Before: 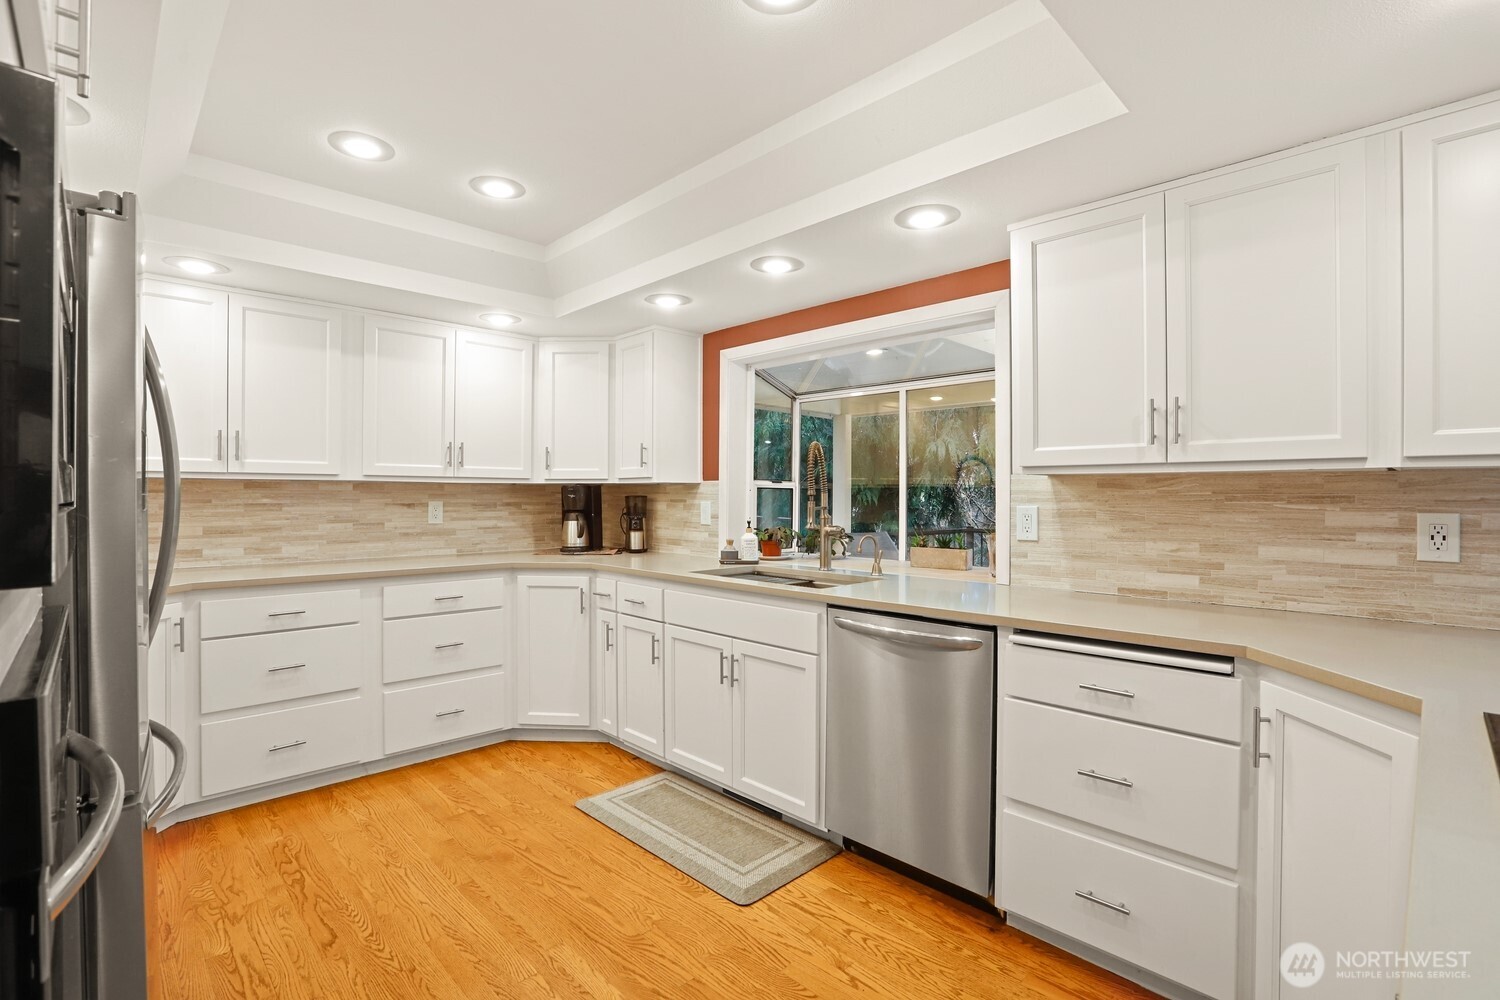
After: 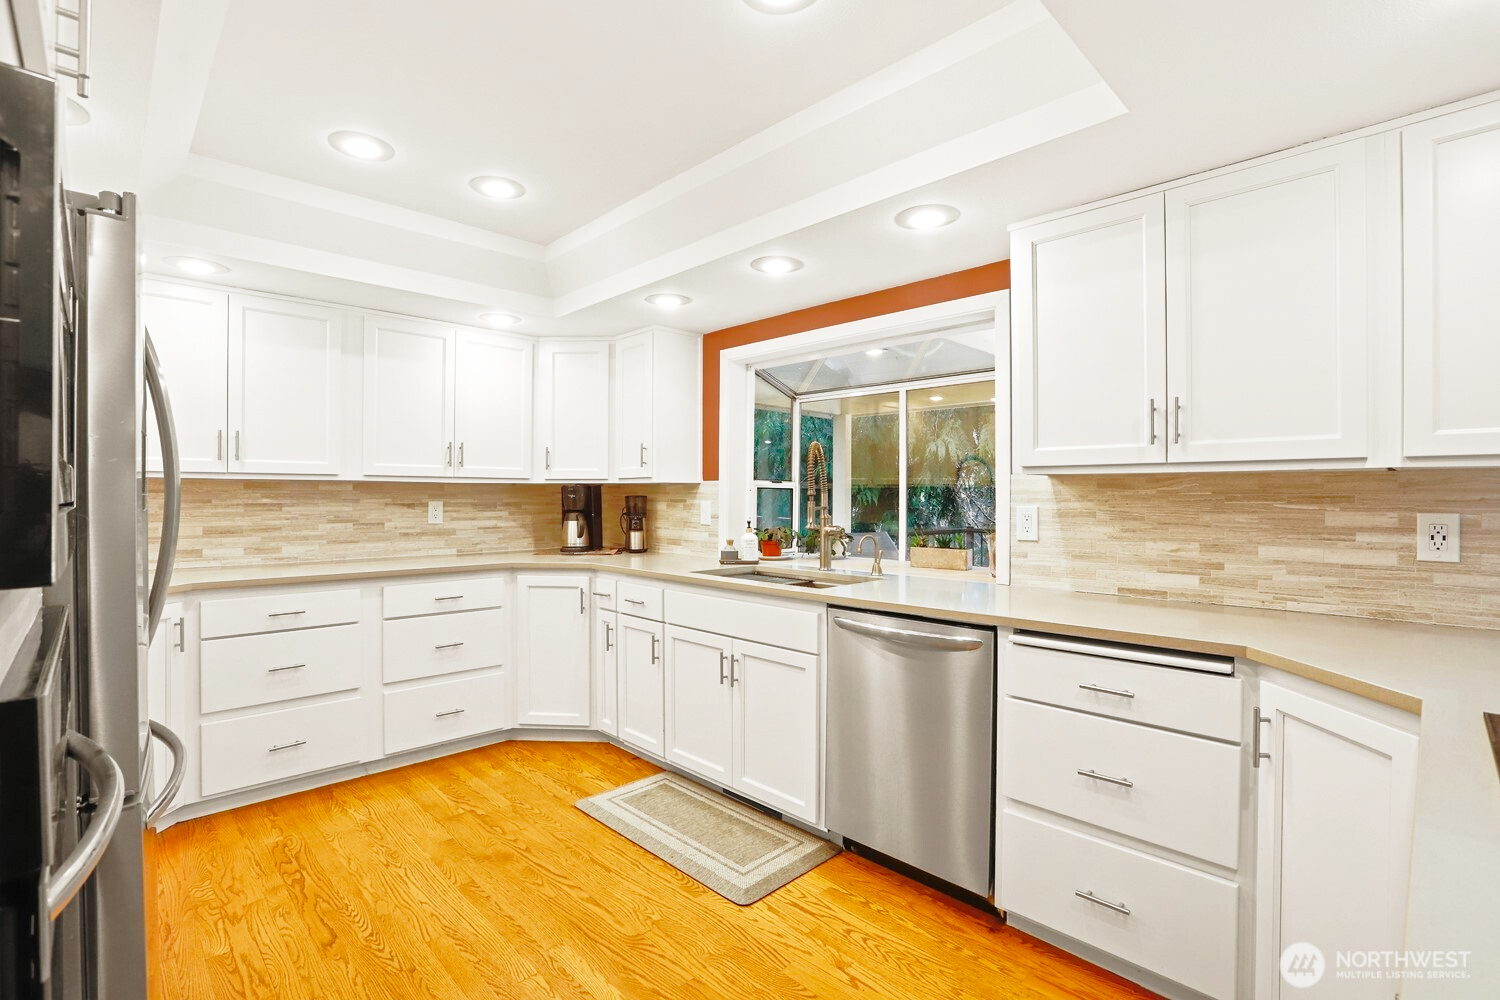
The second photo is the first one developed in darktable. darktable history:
shadows and highlights: on, module defaults
base curve: curves: ch0 [(0, 0) (0.028, 0.03) (0.121, 0.232) (0.46, 0.748) (0.859, 0.968) (1, 1)], preserve colors none
